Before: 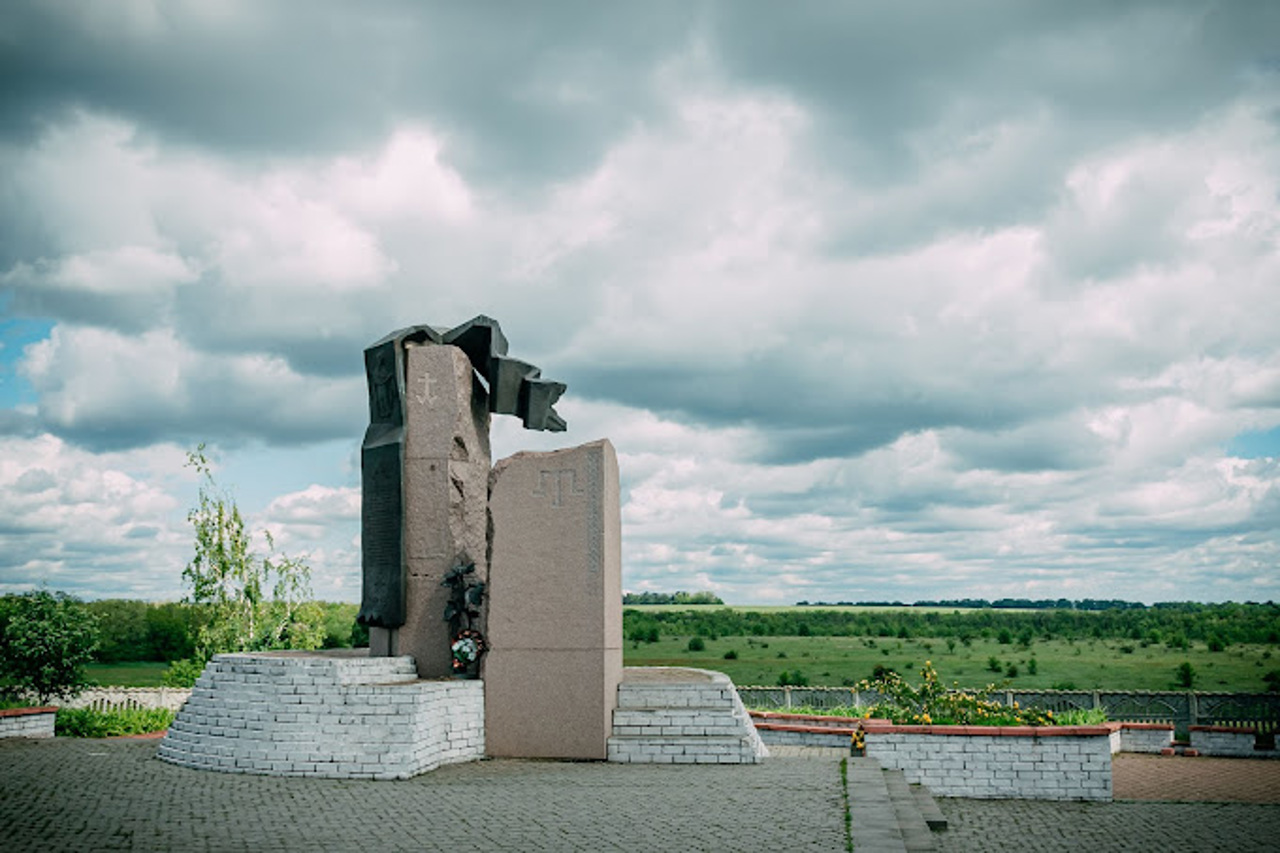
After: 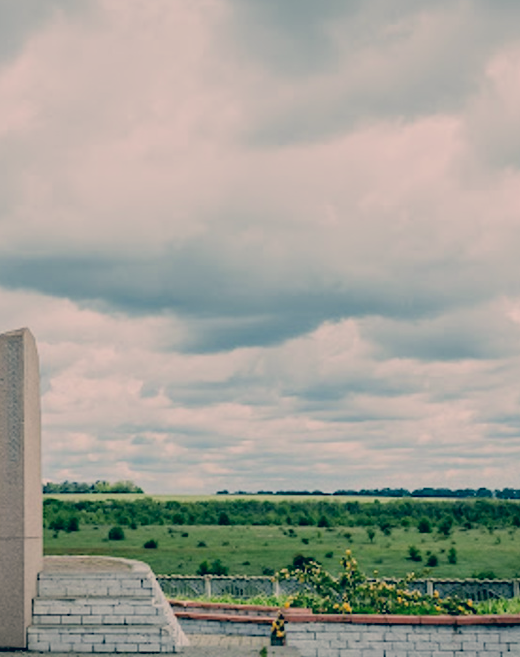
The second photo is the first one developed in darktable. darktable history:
crop: left 45.337%, top 13.125%, right 14.027%, bottom 9.841%
contrast brightness saturation: saturation -0.066
filmic rgb: black relative exposure -7.65 EV, white relative exposure 4.56 EV, hardness 3.61
color correction: highlights a* 10.31, highlights b* 14.48, shadows a* -9.85, shadows b* -14.97
